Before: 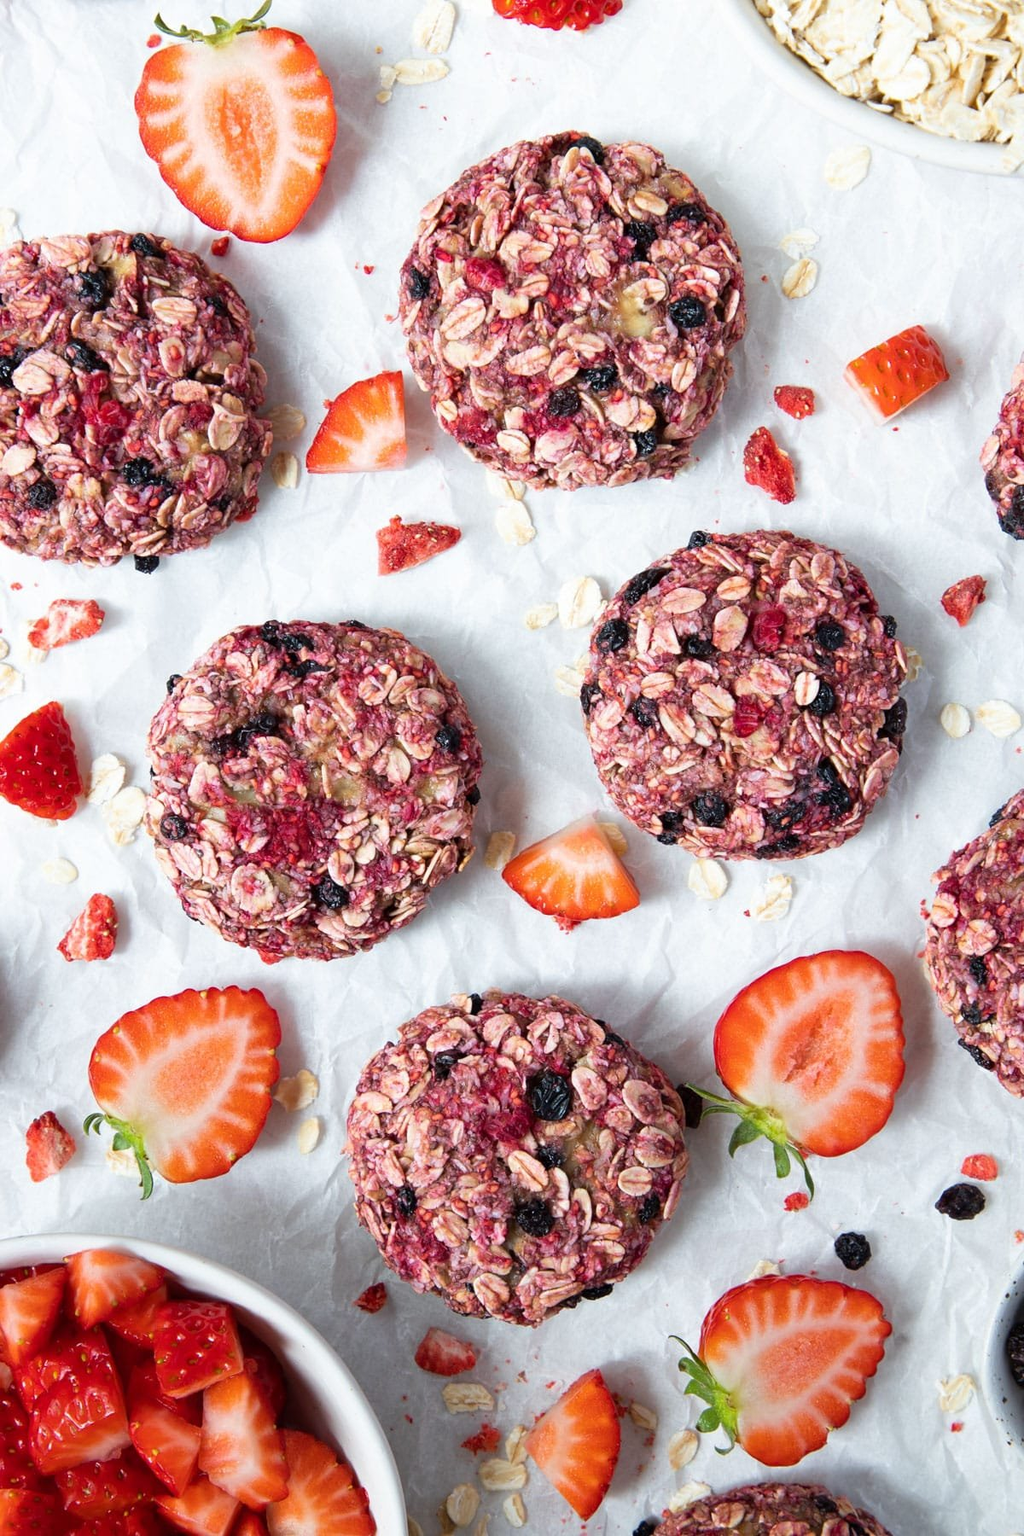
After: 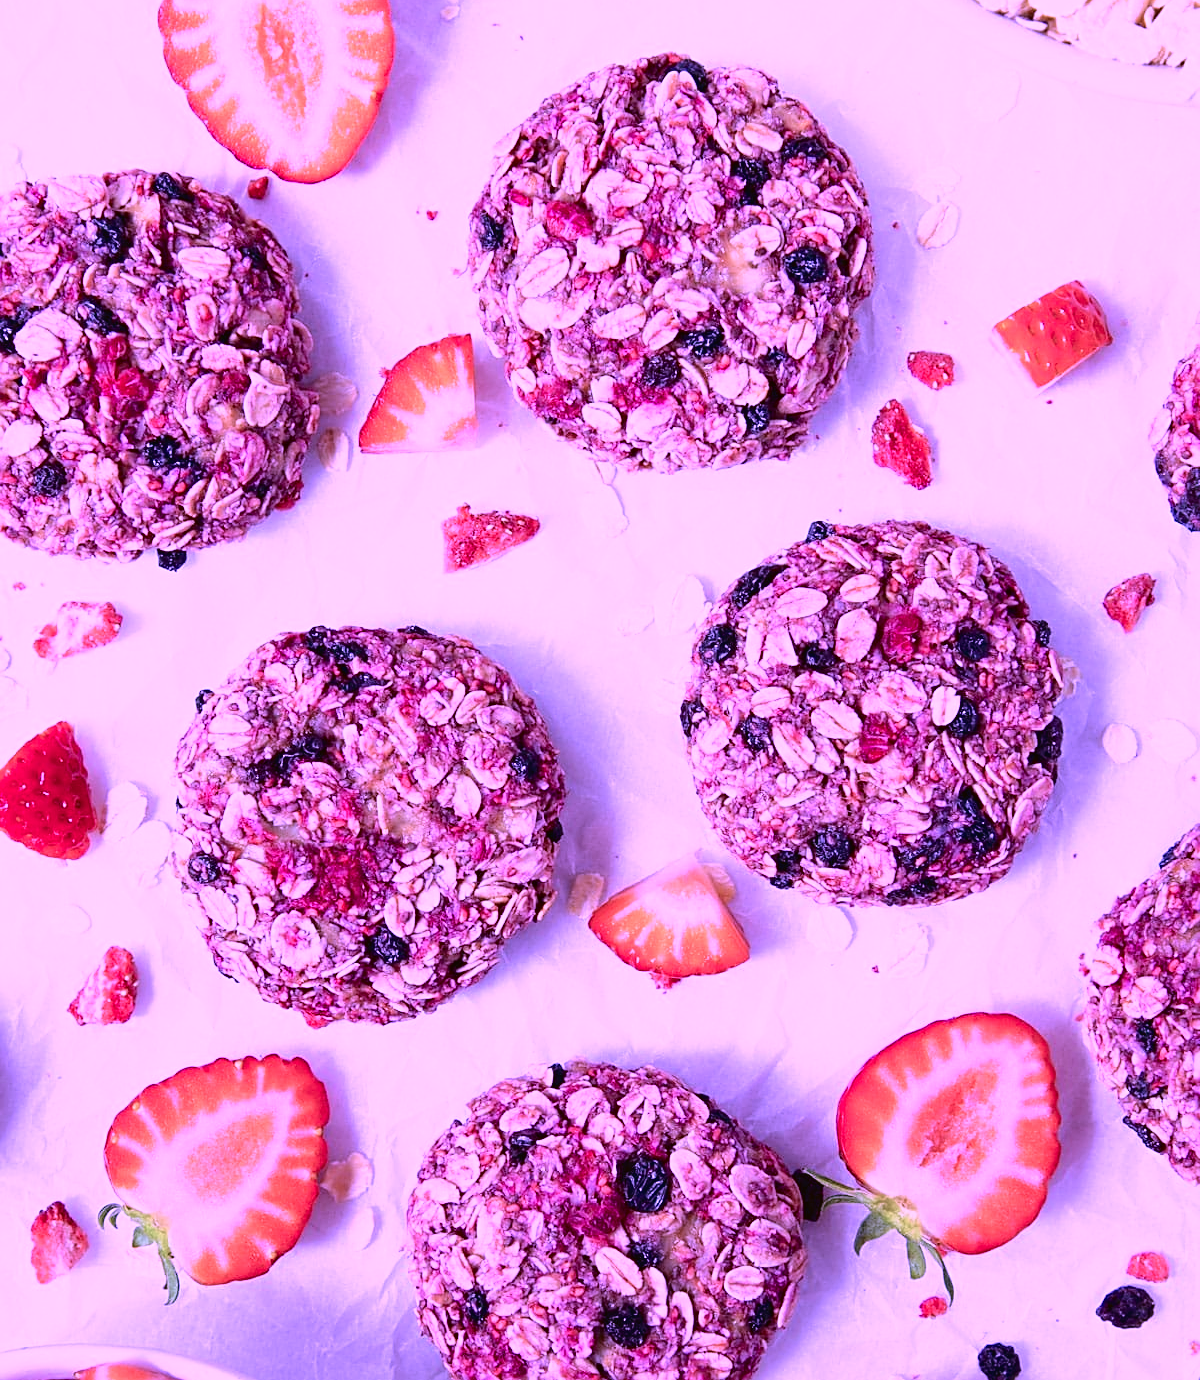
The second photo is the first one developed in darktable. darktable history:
crop: top 5.667%, bottom 17.637%
tone curve: curves: ch0 [(0, 0.021) (0.049, 0.044) (0.152, 0.14) (0.328, 0.377) (0.473, 0.543) (0.641, 0.705) (0.85, 0.894) (1, 0.969)]; ch1 [(0, 0) (0.302, 0.331) (0.427, 0.433) (0.472, 0.47) (0.502, 0.503) (0.527, 0.524) (0.564, 0.591) (0.602, 0.632) (0.677, 0.701) (0.859, 0.885) (1, 1)]; ch2 [(0, 0) (0.33, 0.301) (0.447, 0.44) (0.487, 0.496) (0.502, 0.516) (0.535, 0.563) (0.565, 0.6) (0.618, 0.629) (1, 1)], color space Lab, independent channels, preserve colors none
color calibration: illuminant custom, x 0.379, y 0.481, temperature 4443.07 K
sharpen: on, module defaults
